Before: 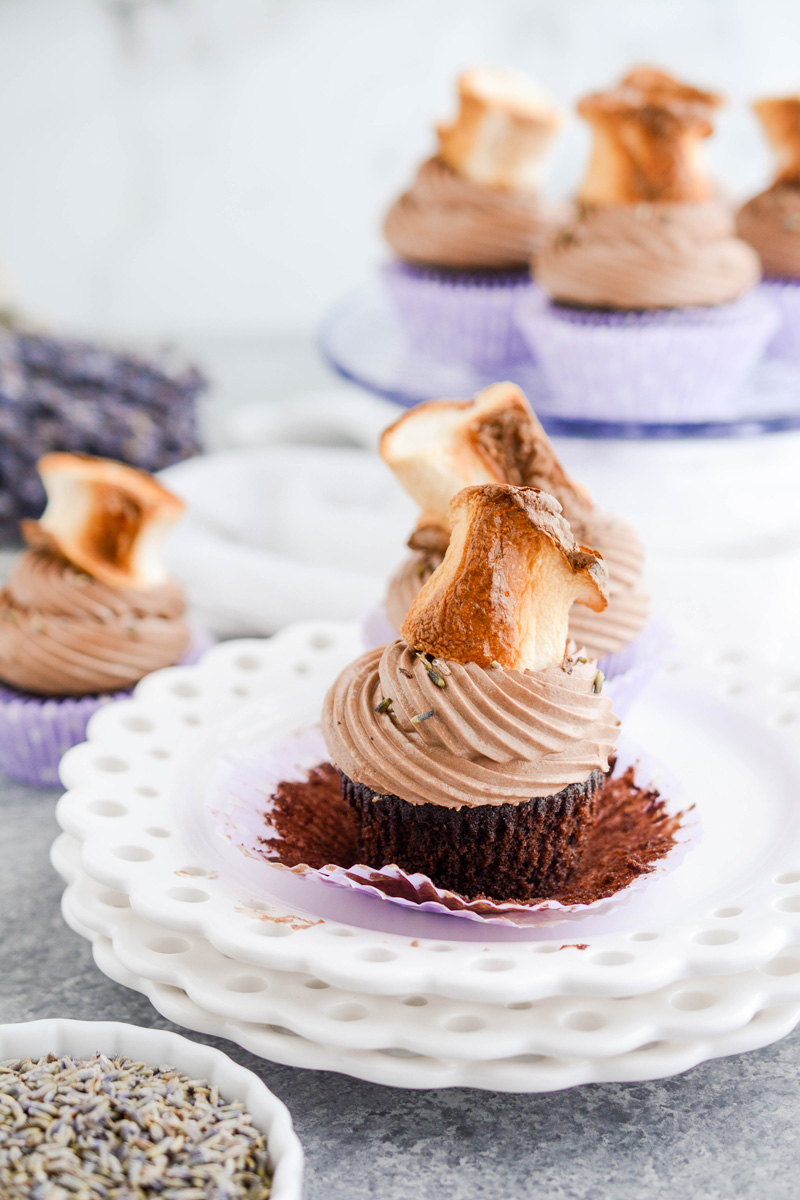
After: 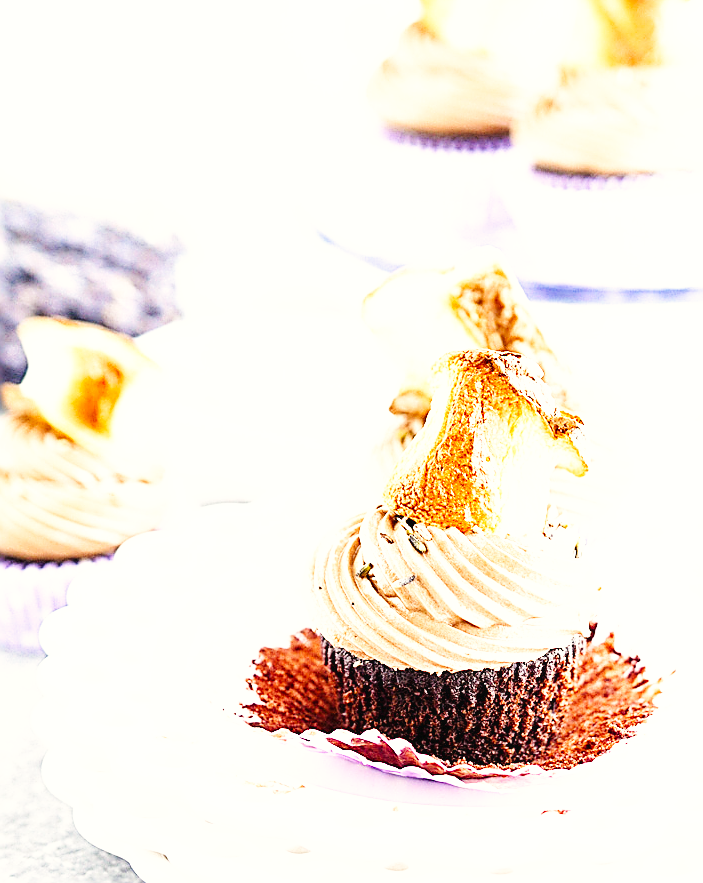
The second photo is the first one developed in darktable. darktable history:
color correction: highlights b* 3
exposure: black level correction 0, exposure 1 EV, compensate exposure bias true, compensate highlight preservation false
sharpen: radius 1.685, amount 1.294
crop and rotate: left 2.425%, top 11.305%, right 9.6%, bottom 15.08%
base curve: curves: ch0 [(0, 0.003) (0.001, 0.002) (0.006, 0.004) (0.02, 0.022) (0.048, 0.086) (0.094, 0.234) (0.162, 0.431) (0.258, 0.629) (0.385, 0.8) (0.548, 0.918) (0.751, 0.988) (1, 1)], preserve colors none
